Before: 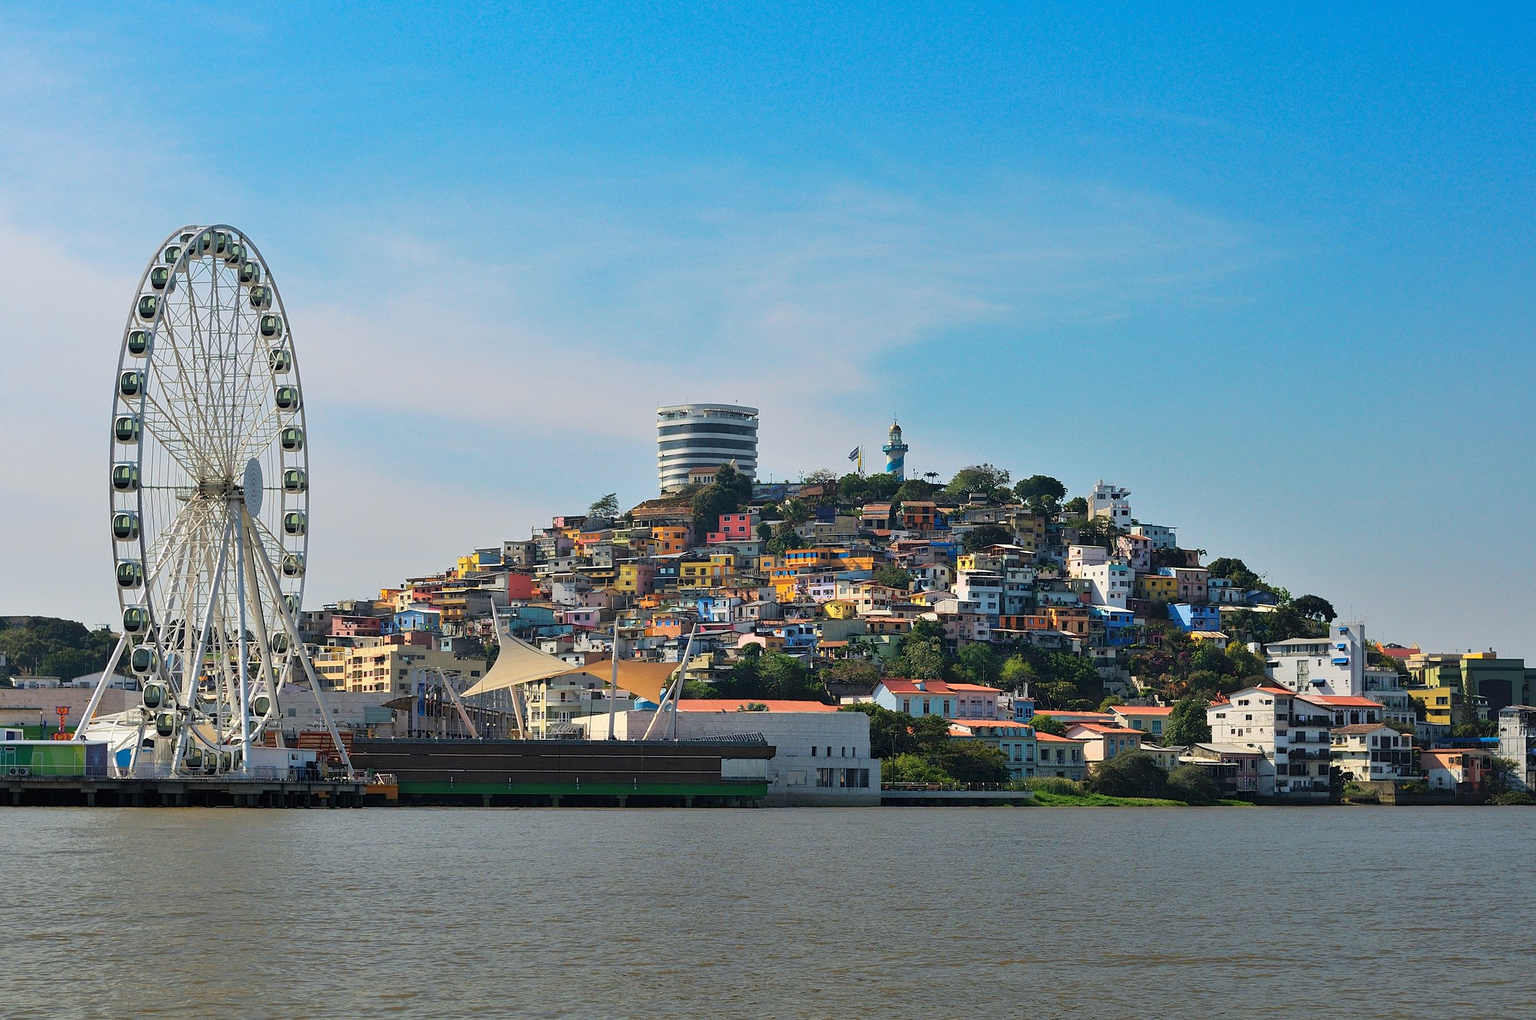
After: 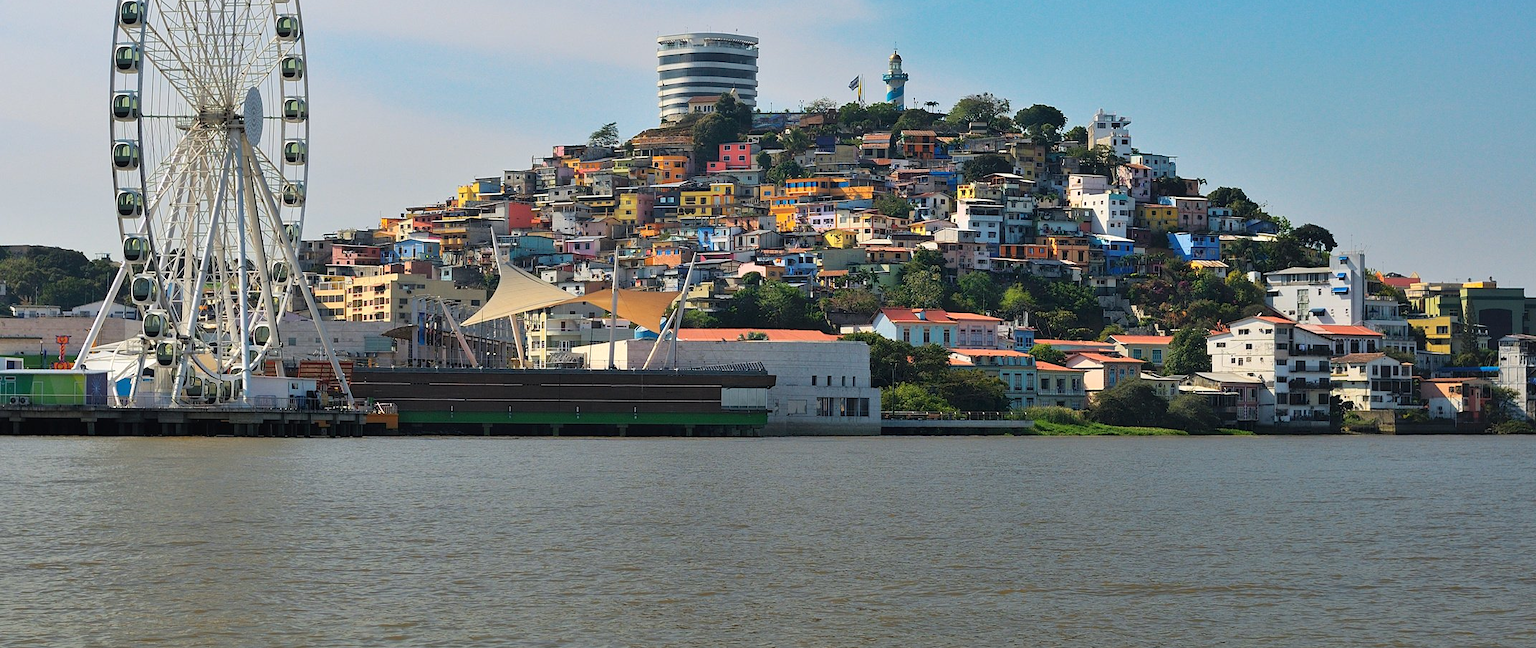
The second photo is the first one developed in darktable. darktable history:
exposure: black level correction -0.001, exposure 0.08 EV, compensate highlight preservation false
crop and rotate: top 36.435%
